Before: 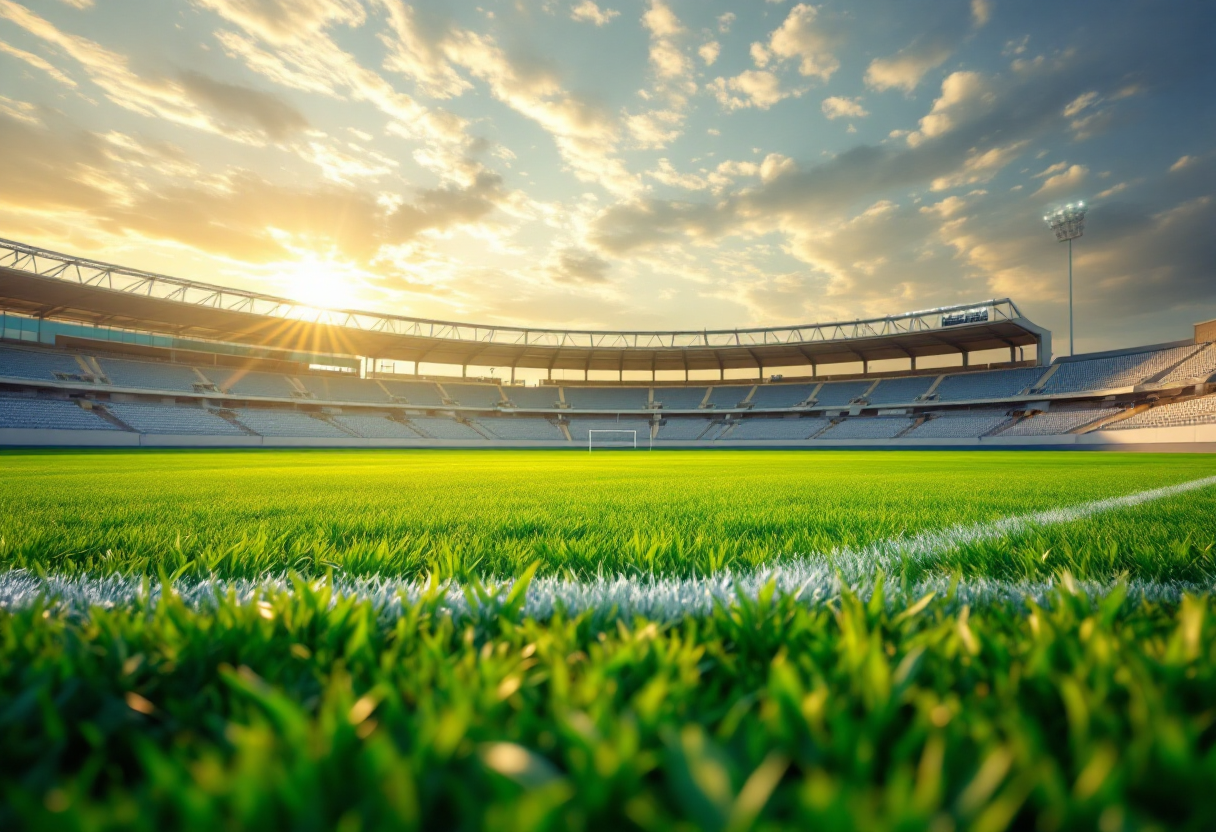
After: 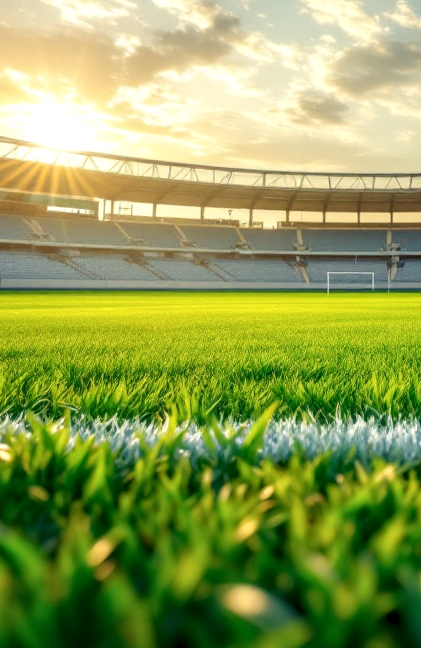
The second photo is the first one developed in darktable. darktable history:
crop and rotate: left 21.588%, top 19.034%, right 43.754%, bottom 3.003%
local contrast: detail 130%
